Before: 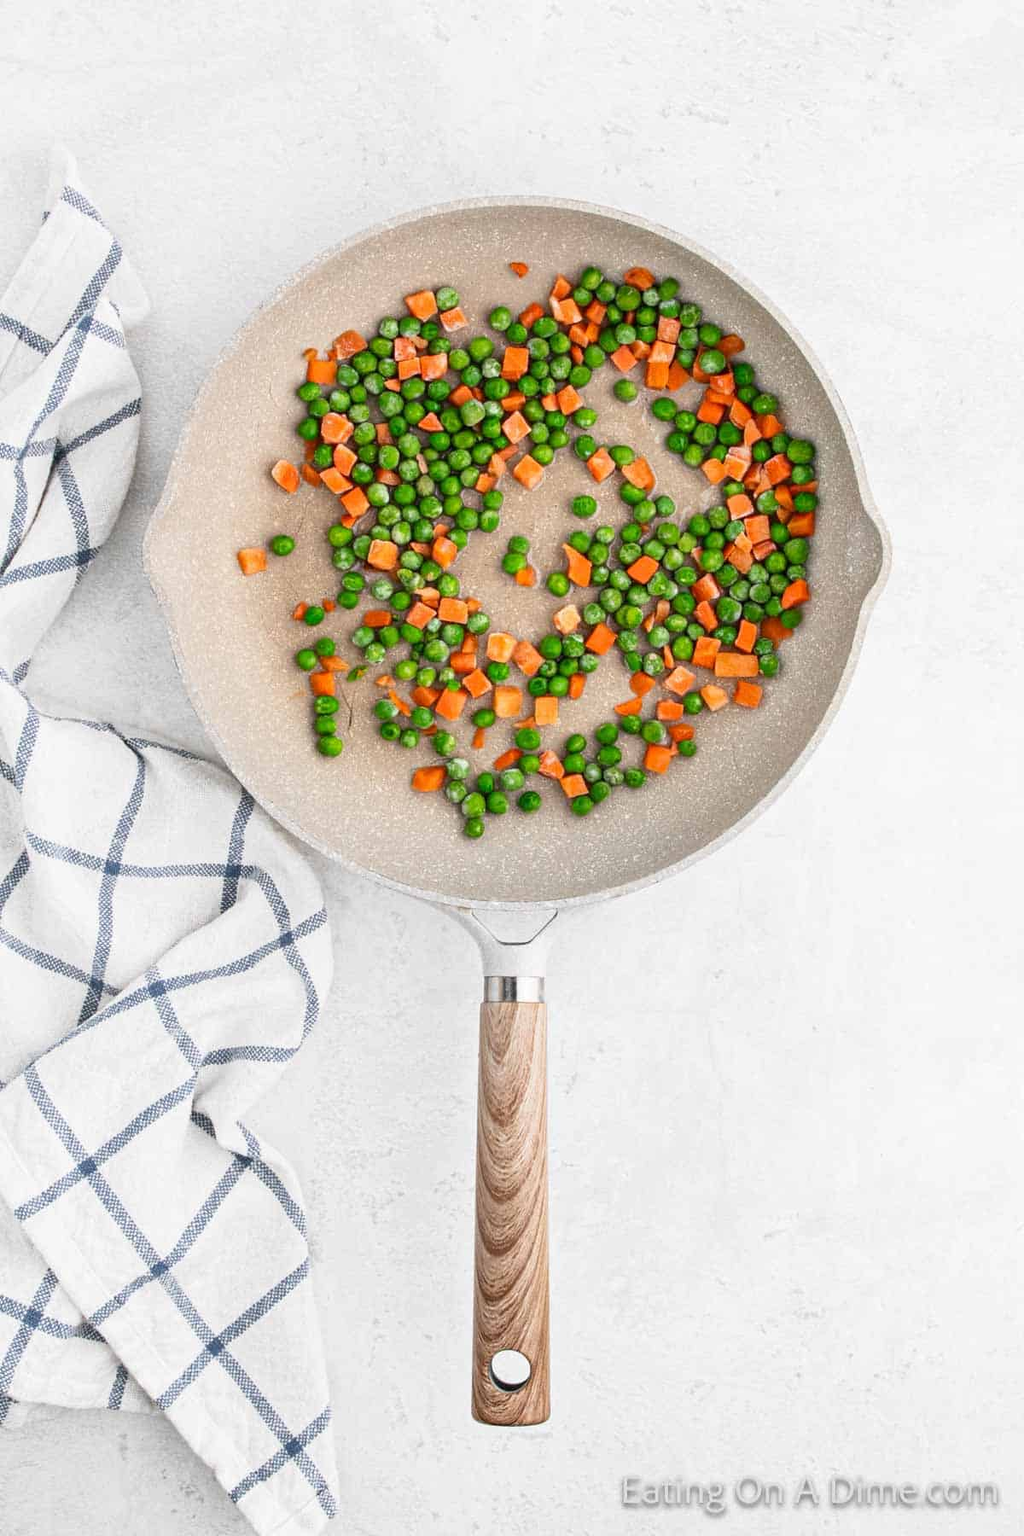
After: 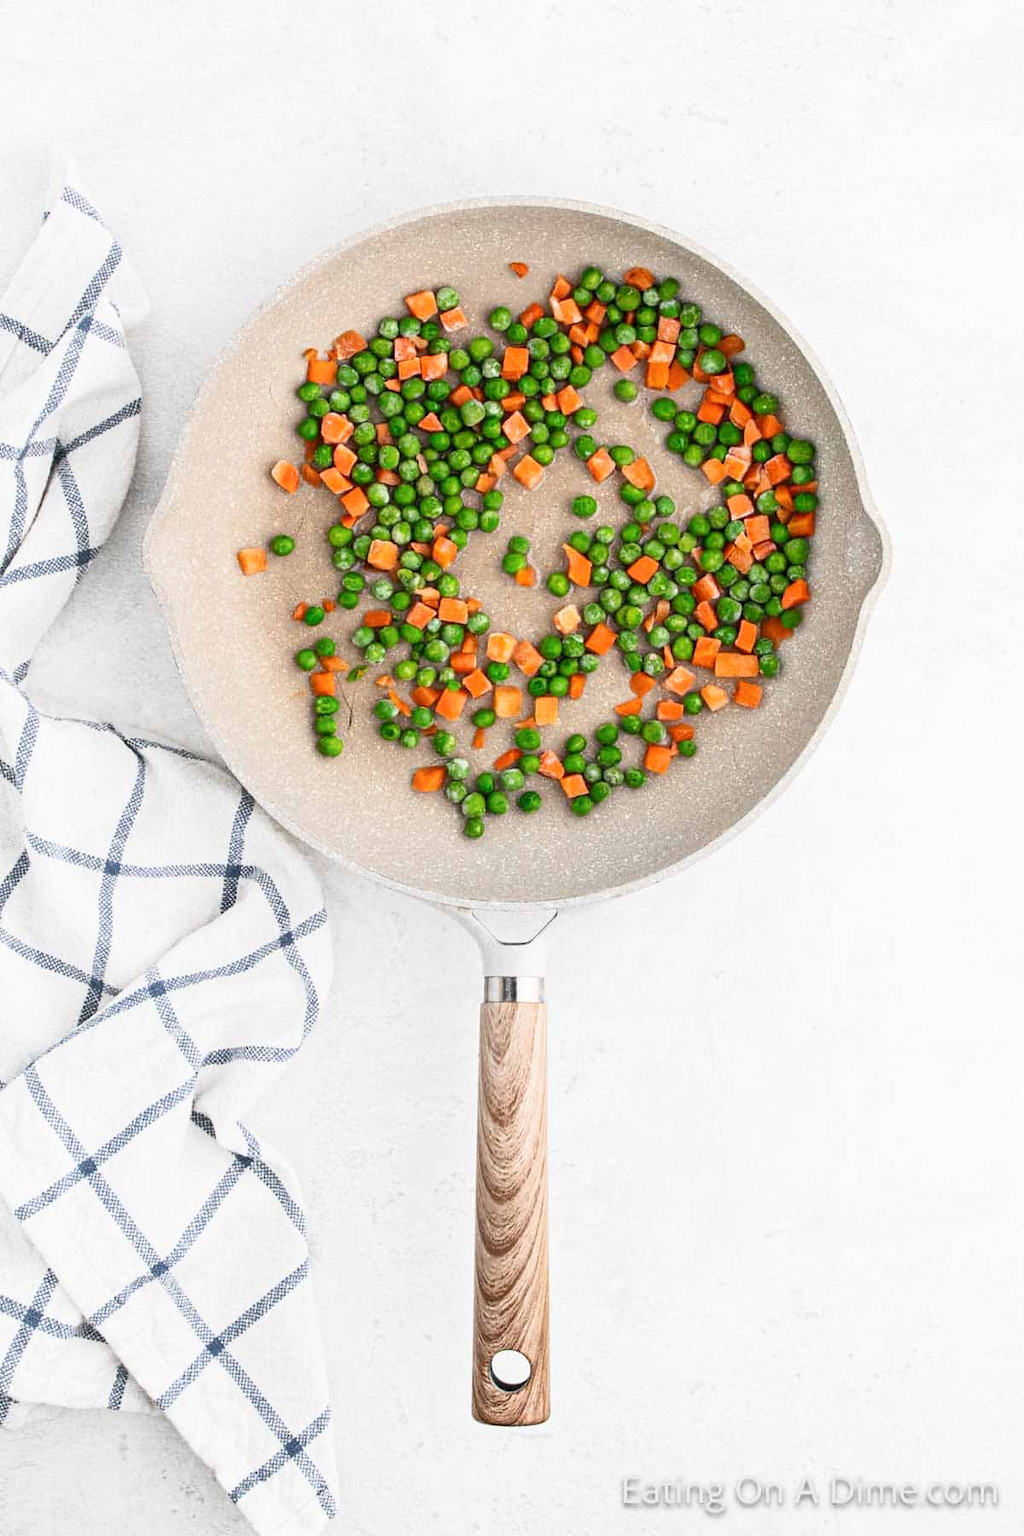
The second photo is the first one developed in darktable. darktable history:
shadows and highlights: shadows 0.134, highlights 39.87
